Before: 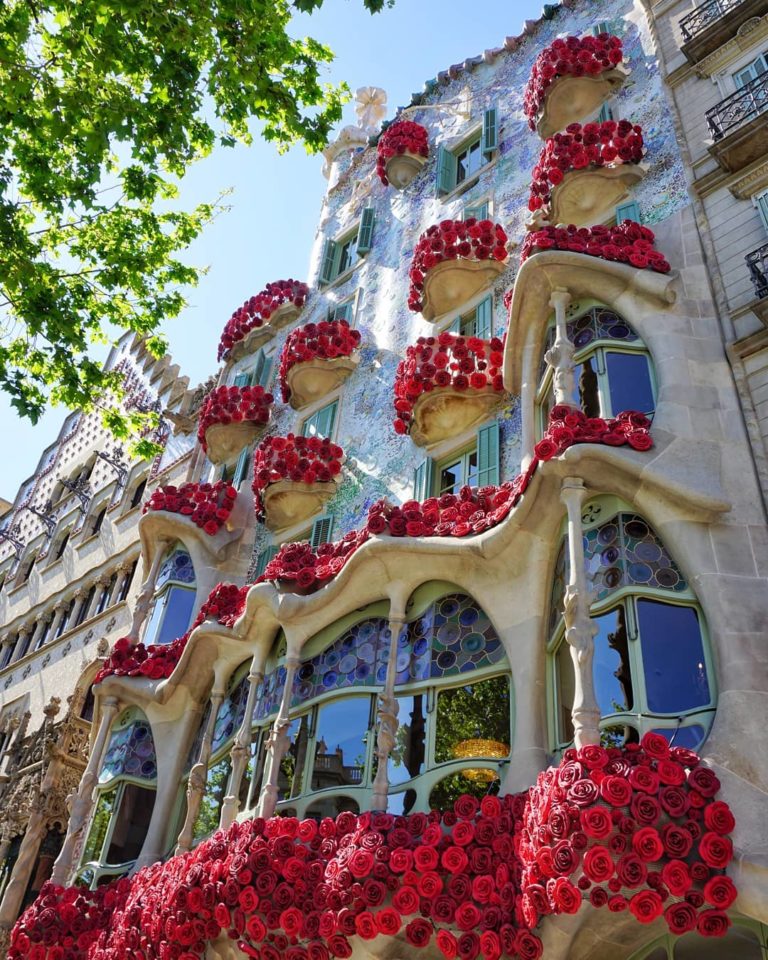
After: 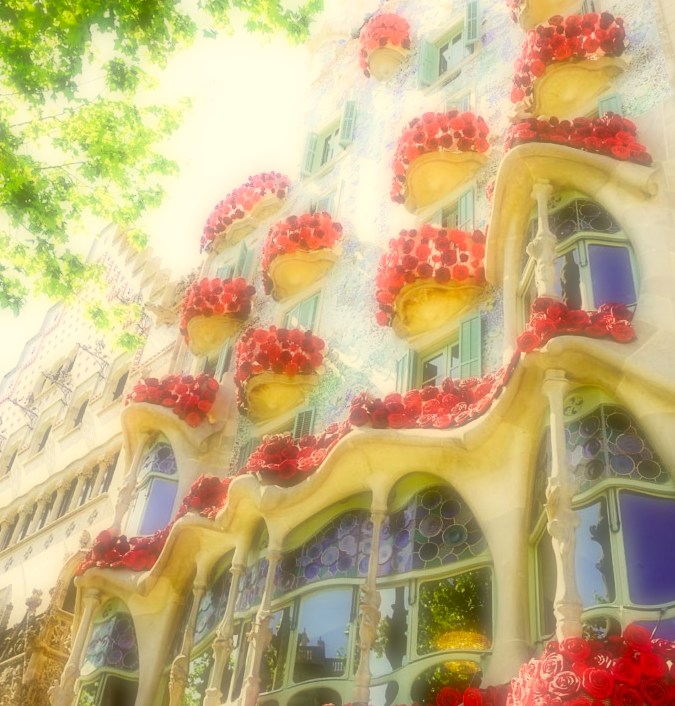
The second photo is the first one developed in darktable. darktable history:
color correction: highlights a* 0.162, highlights b* 29.53, shadows a* -0.162, shadows b* 21.09
crop and rotate: left 2.425%, top 11.305%, right 9.6%, bottom 15.08%
base curve: curves: ch0 [(0, 0) (0.028, 0.03) (0.121, 0.232) (0.46, 0.748) (0.859, 0.968) (1, 1)], preserve colors none
shadows and highlights: shadows -21.3, highlights 100, soften with gaussian
soften: on, module defaults
